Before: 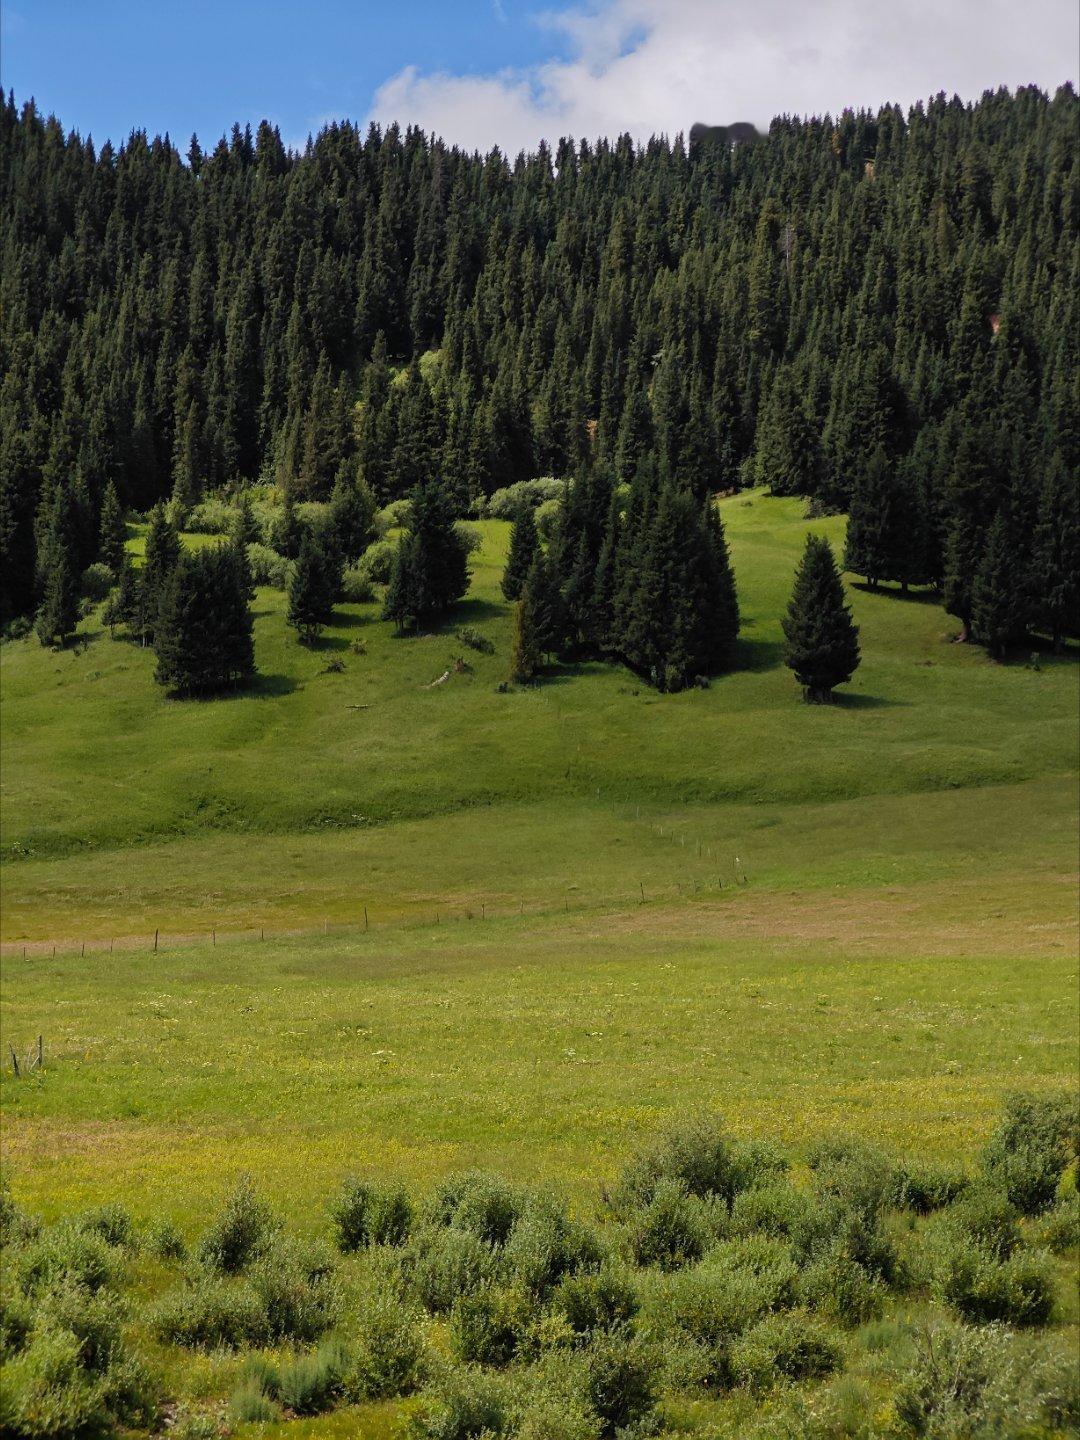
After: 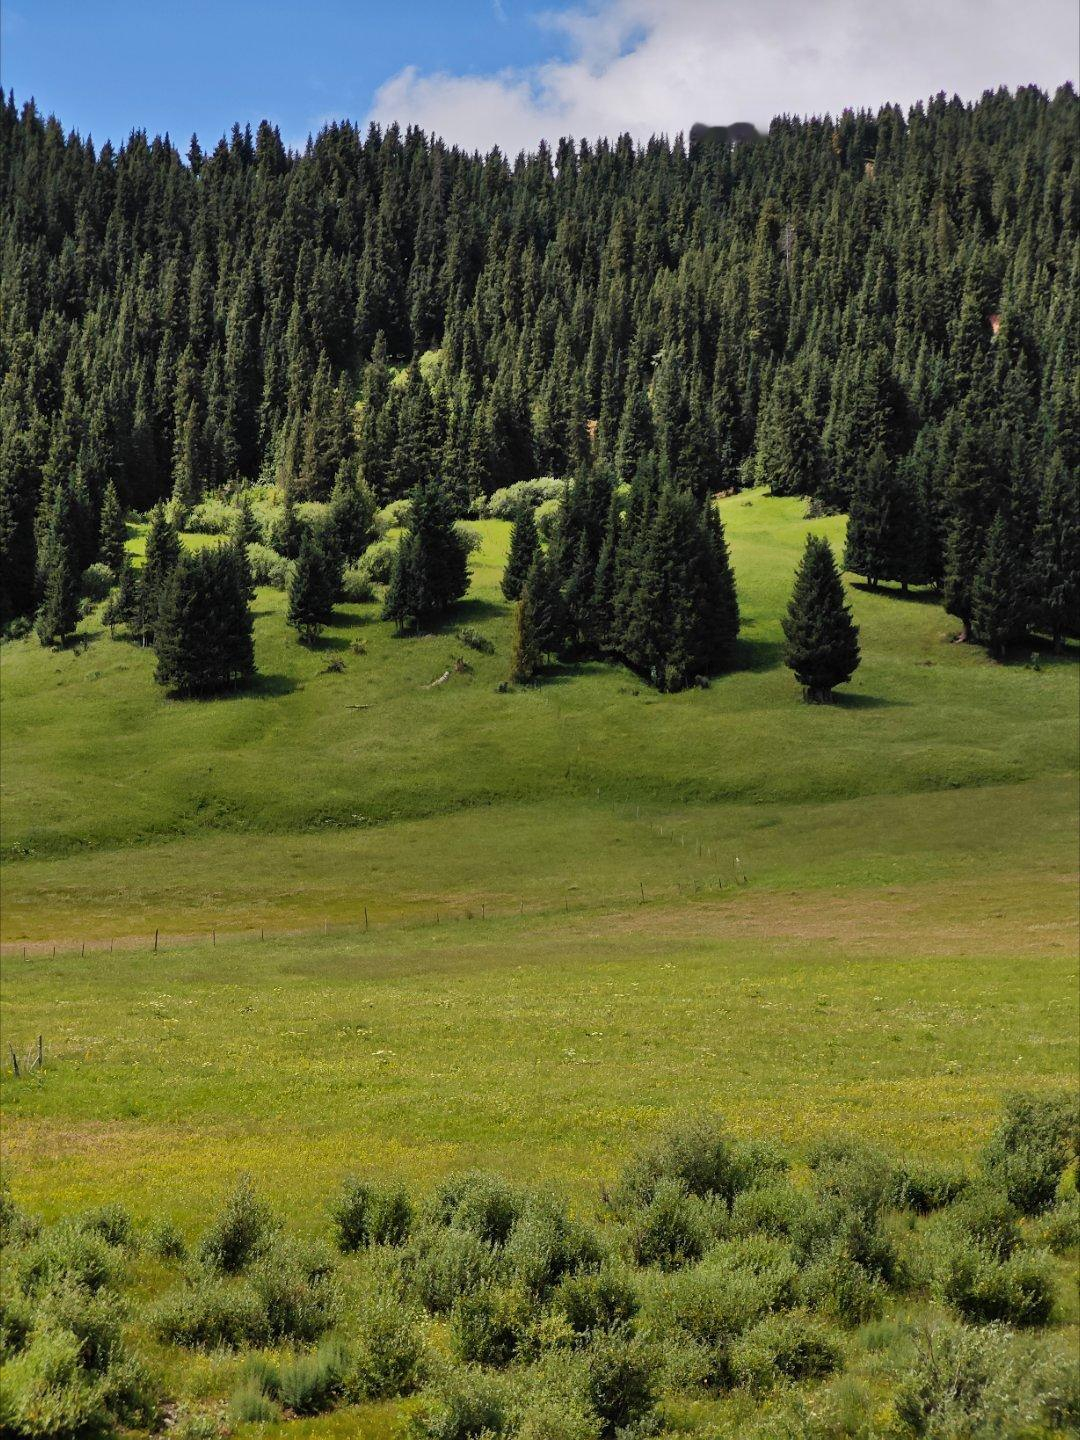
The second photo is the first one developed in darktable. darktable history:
shadows and highlights: highlights color adjustment 32.87%, low approximation 0.01, soften with gaussian
